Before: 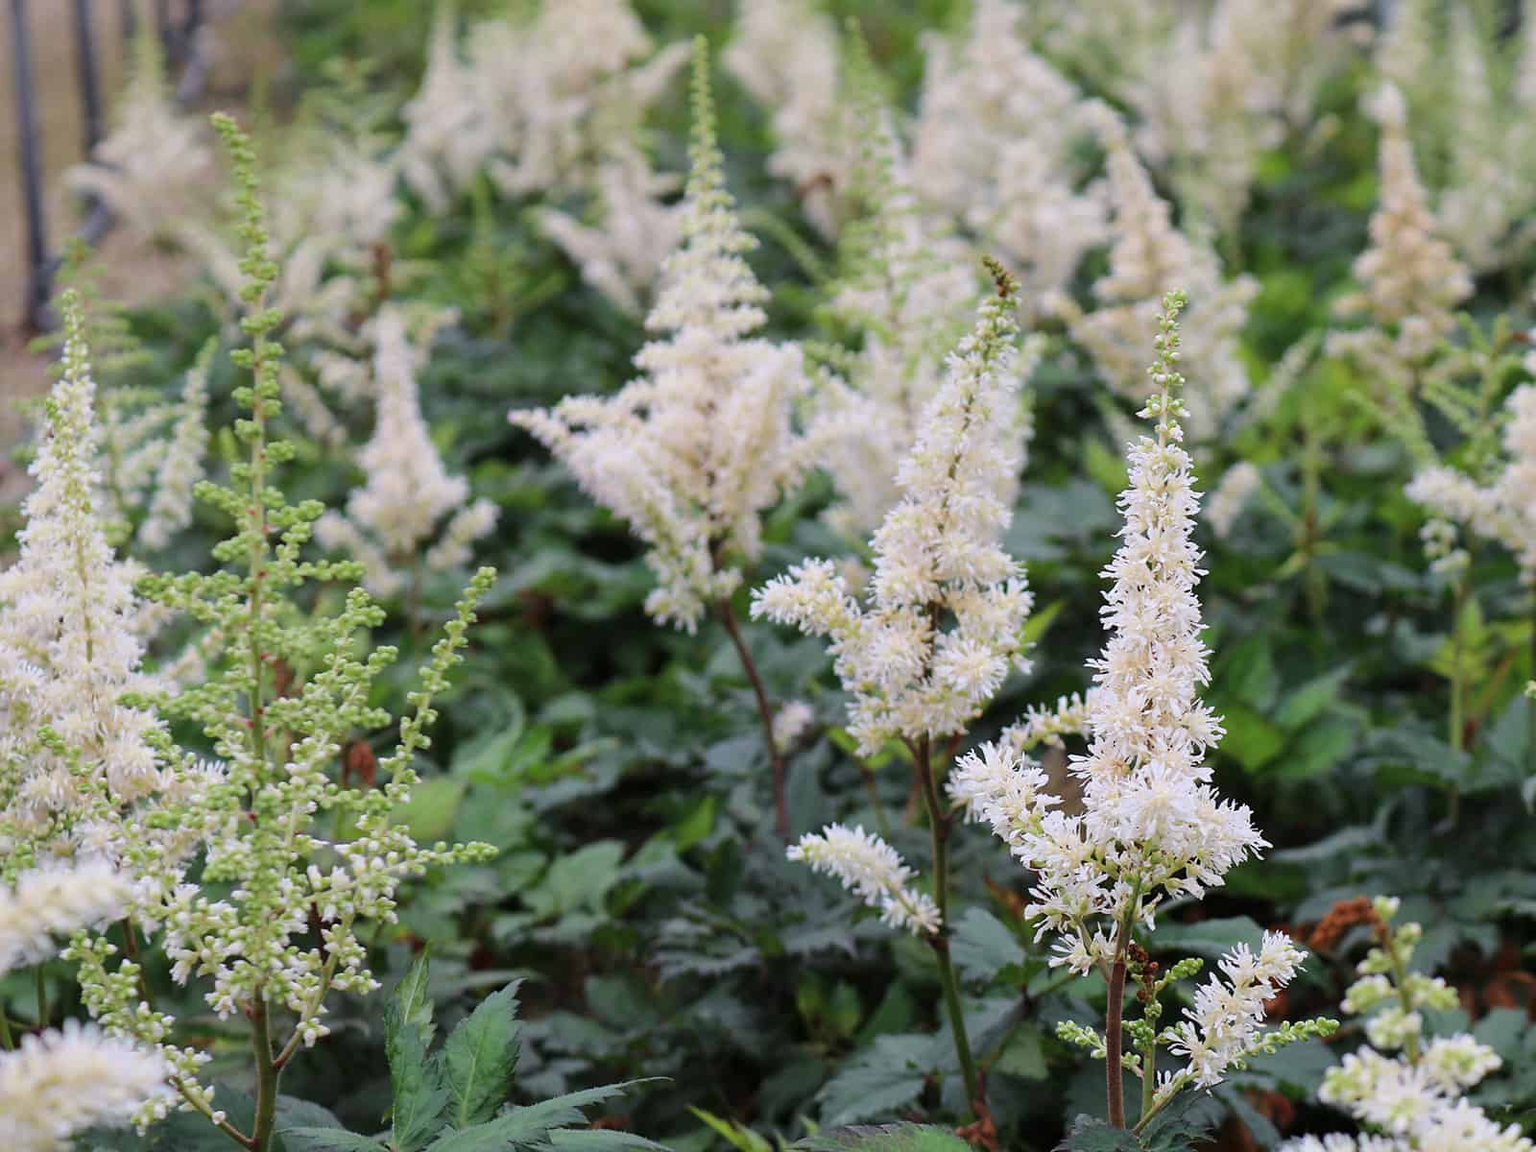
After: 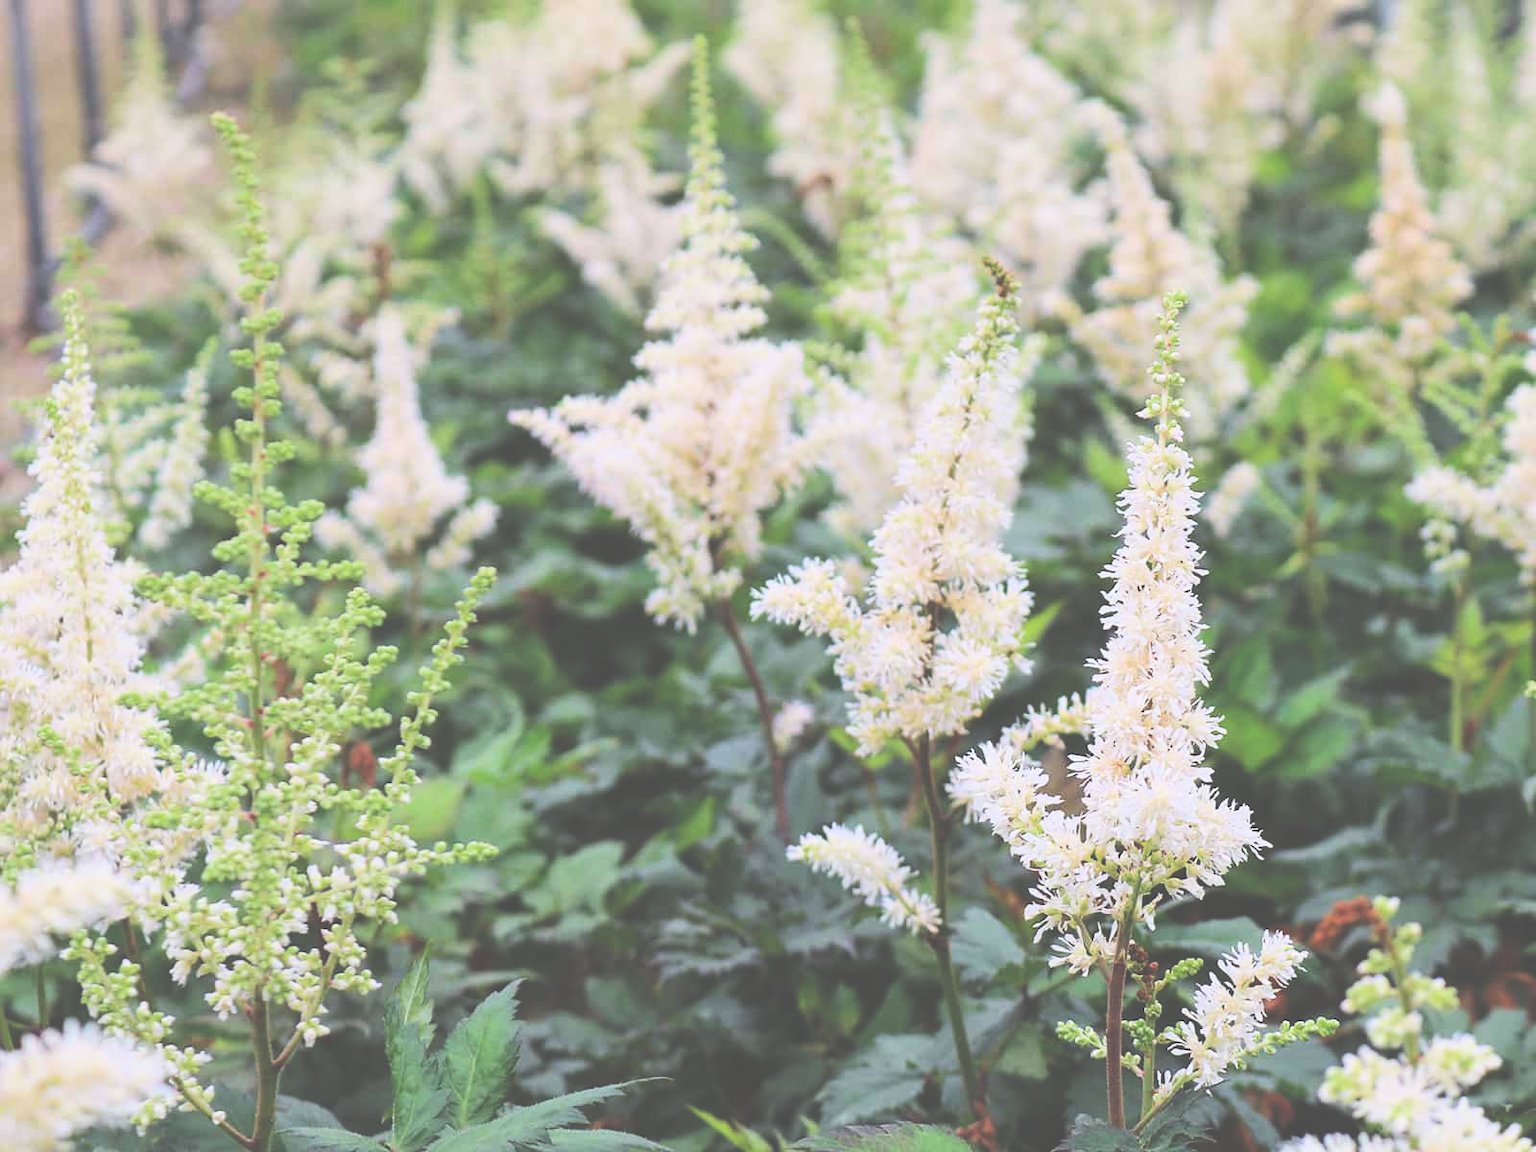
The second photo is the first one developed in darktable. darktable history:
color correction: highlights b* -0.008, saturation 1.29
exposure: black level correction -0.072, exposure 0.503 EV, compensate highlight preservation false
filmic rgb: middle gray luminance 9.81%, black relative exposure -8.58 EV, white relative exposure 3.29 EV, target black luminance 0%, hardness 5.2, latitude 44.65%, contrast 1.306, highlights saturation mix 4.19%, shadows ↔ highlights balance 24.18%, iterations of high-quality reconstruction 10
